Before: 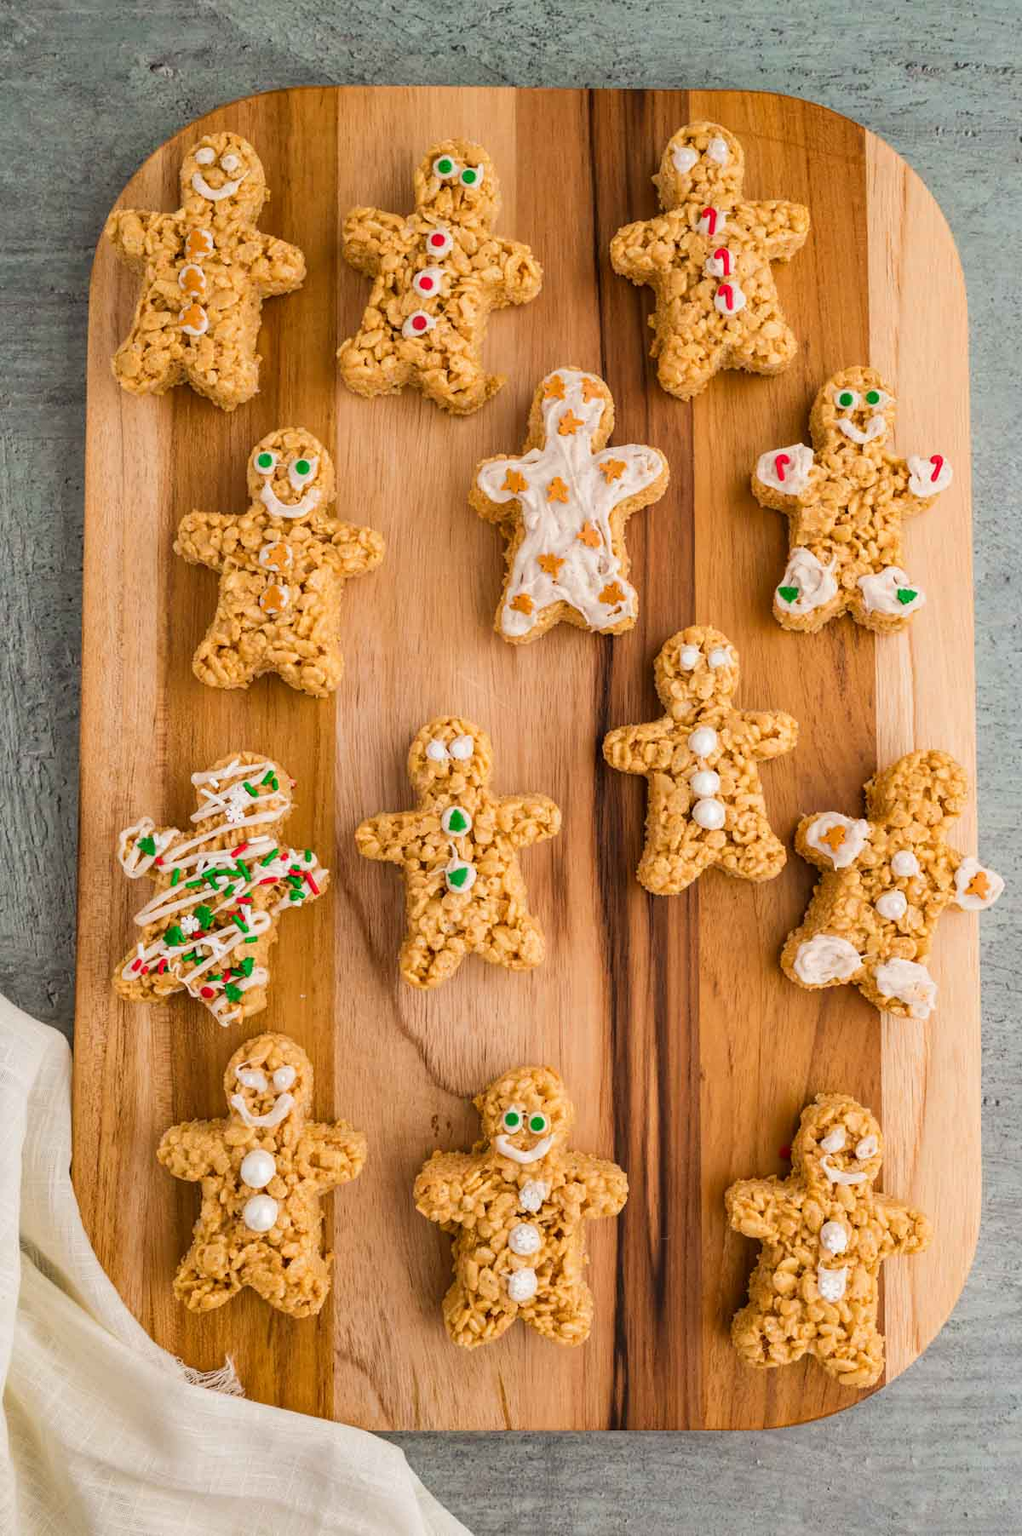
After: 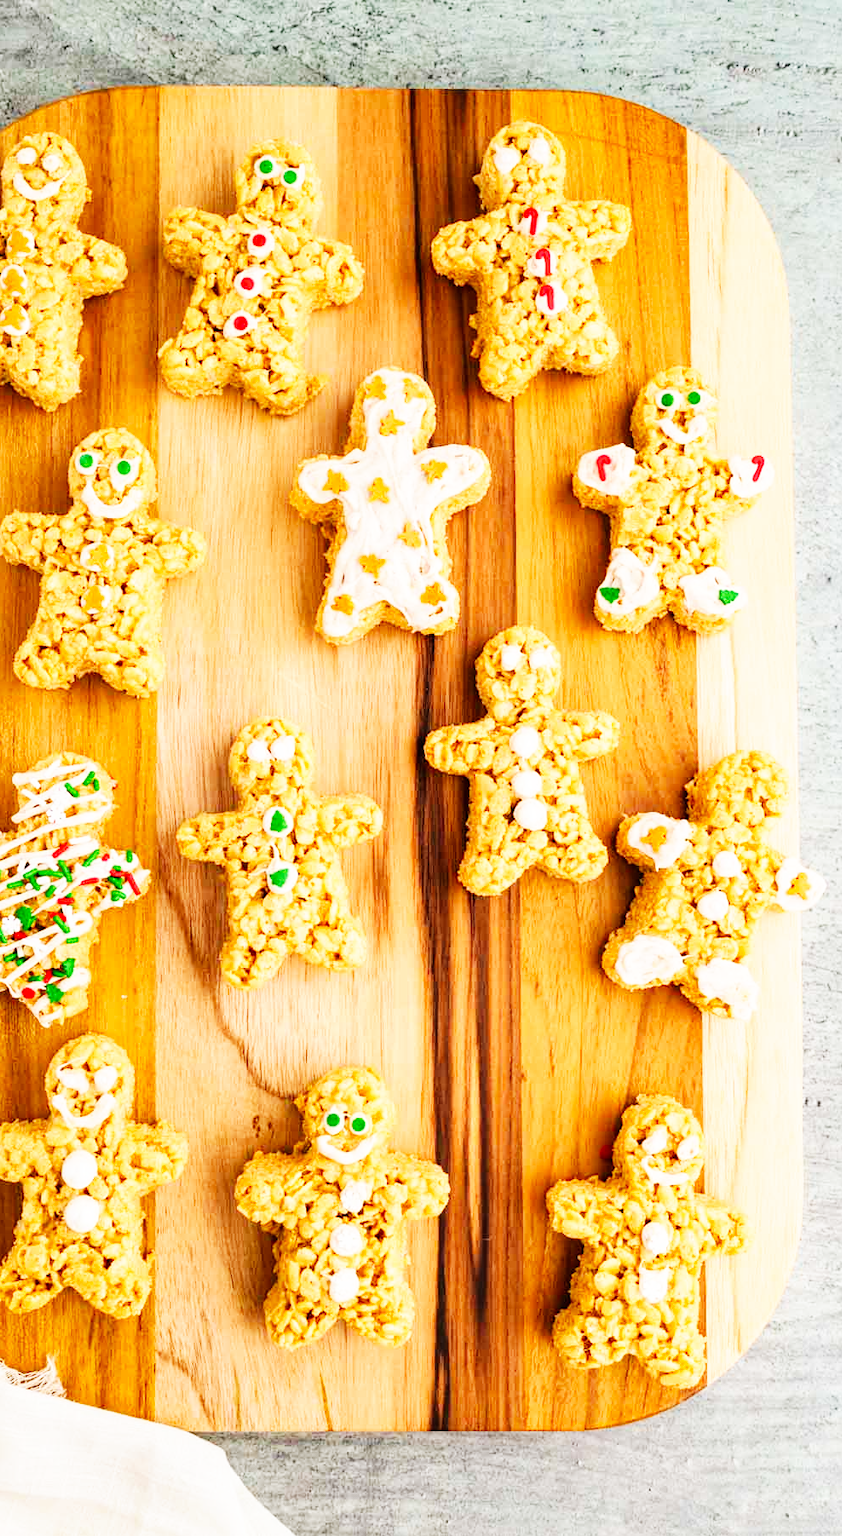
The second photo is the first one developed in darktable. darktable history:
base curve: curves: ch0 [(0, 0) (0.007, 0.004) (0.027, 0.03) (0.046, 0.07) (0.207, 0.54) (0.442, 0.872) (0.673, 0.972) (1, 1)], preserve colors none
crop: left 17.582%, bottom 0.031%
